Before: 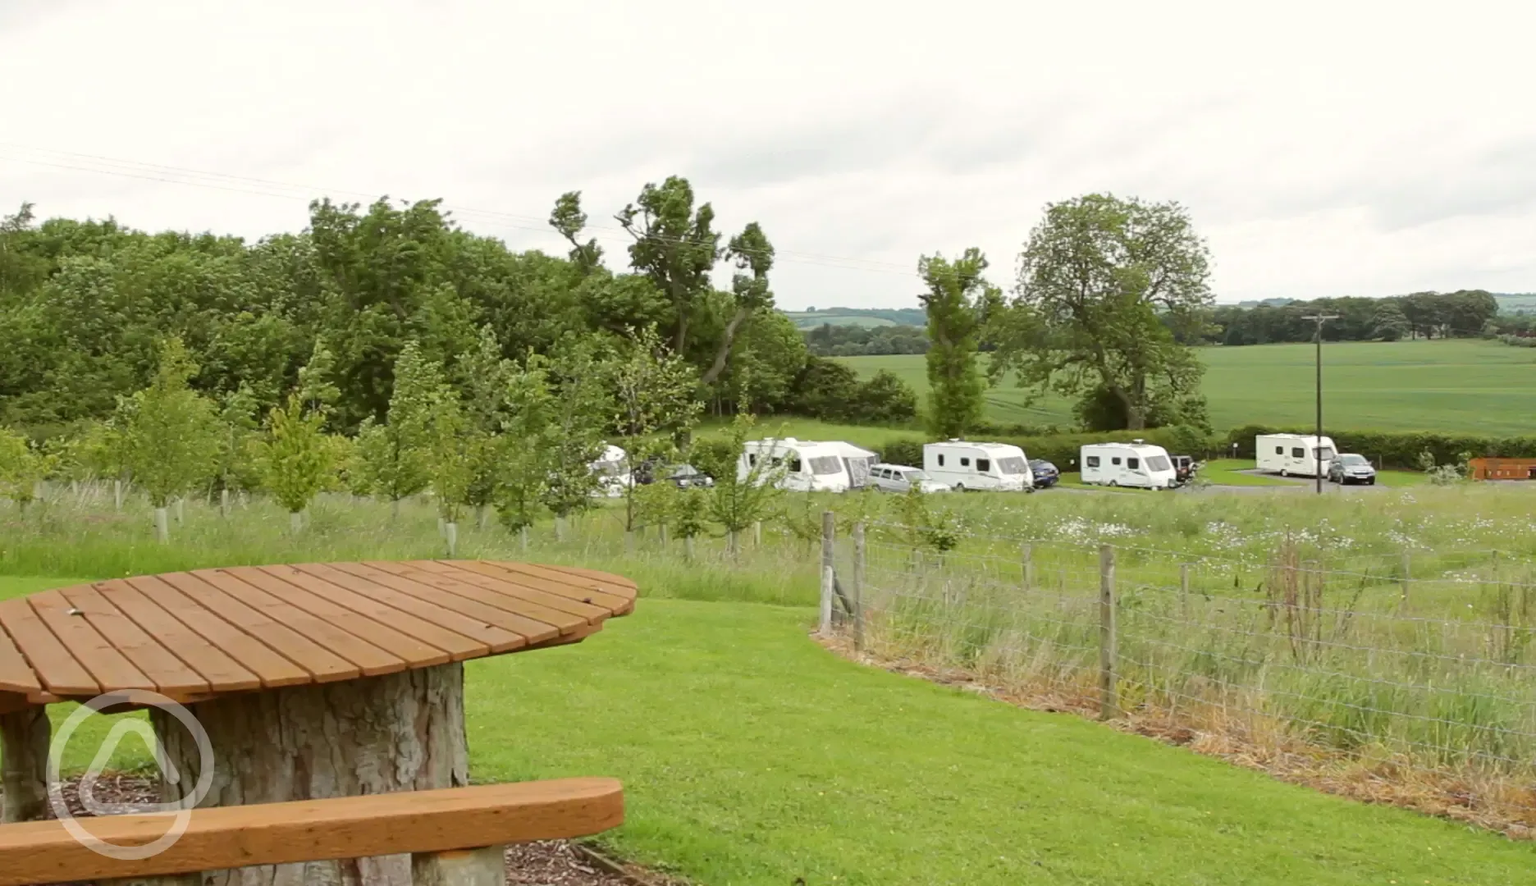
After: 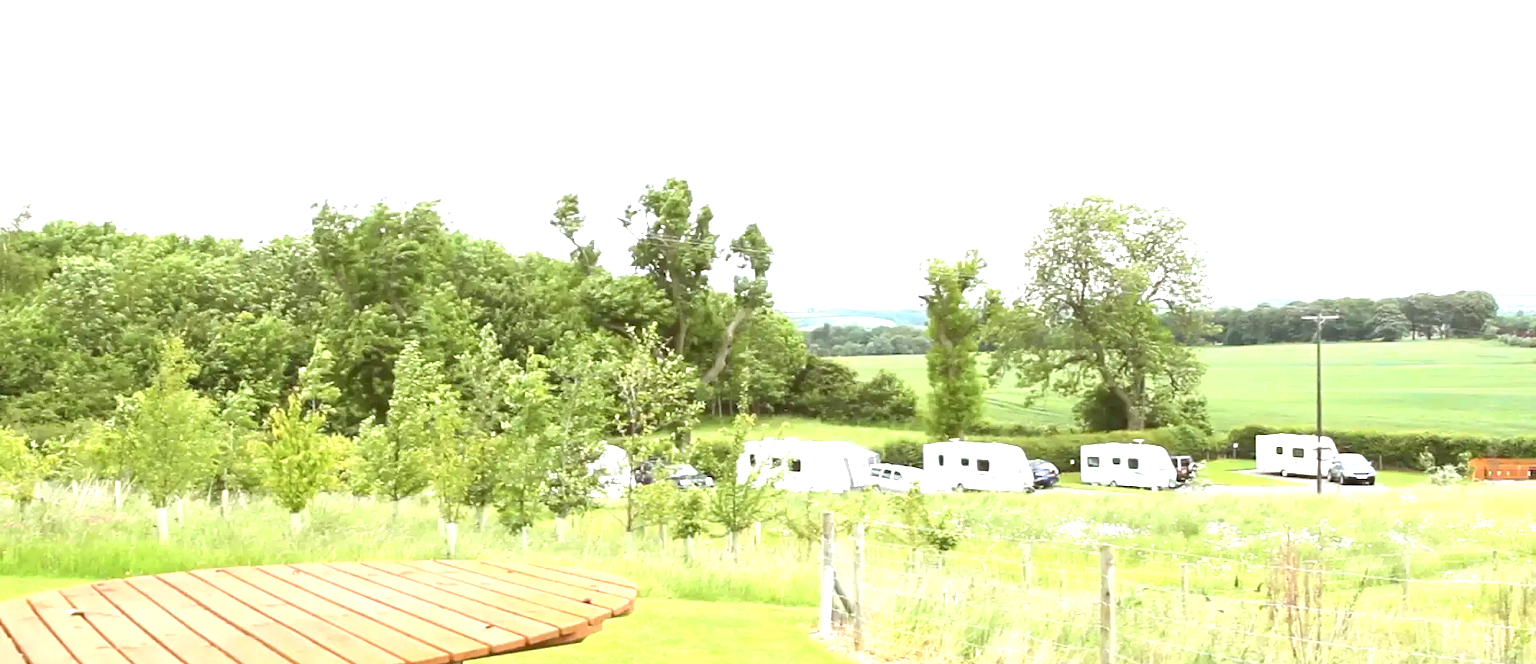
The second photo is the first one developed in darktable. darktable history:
crop: bottom 24.991%
exposure: black level correction 0, exposure 1.676 EV, compensate highlight preservation false
color correction: highlights a* -0.134, highlights b* -5.86, shadows a* -0.128, shadows b* -0.07
